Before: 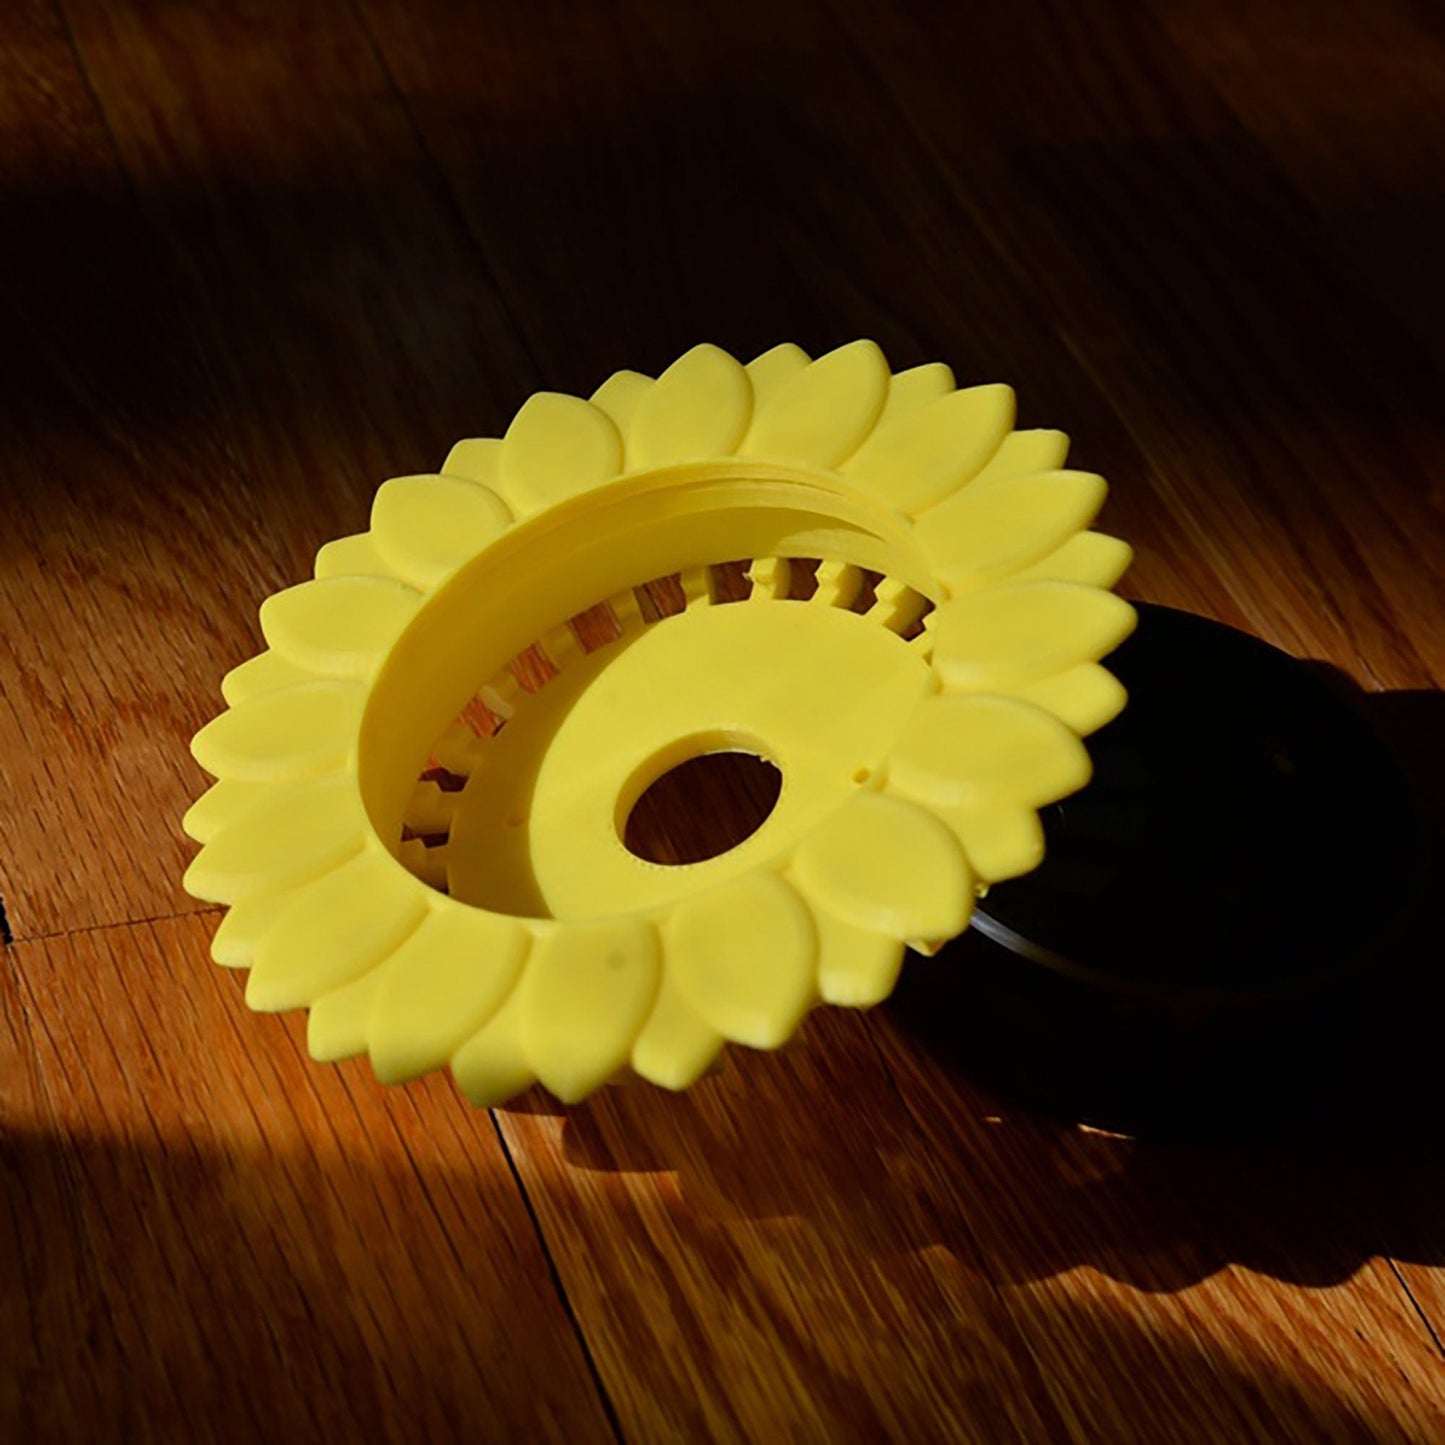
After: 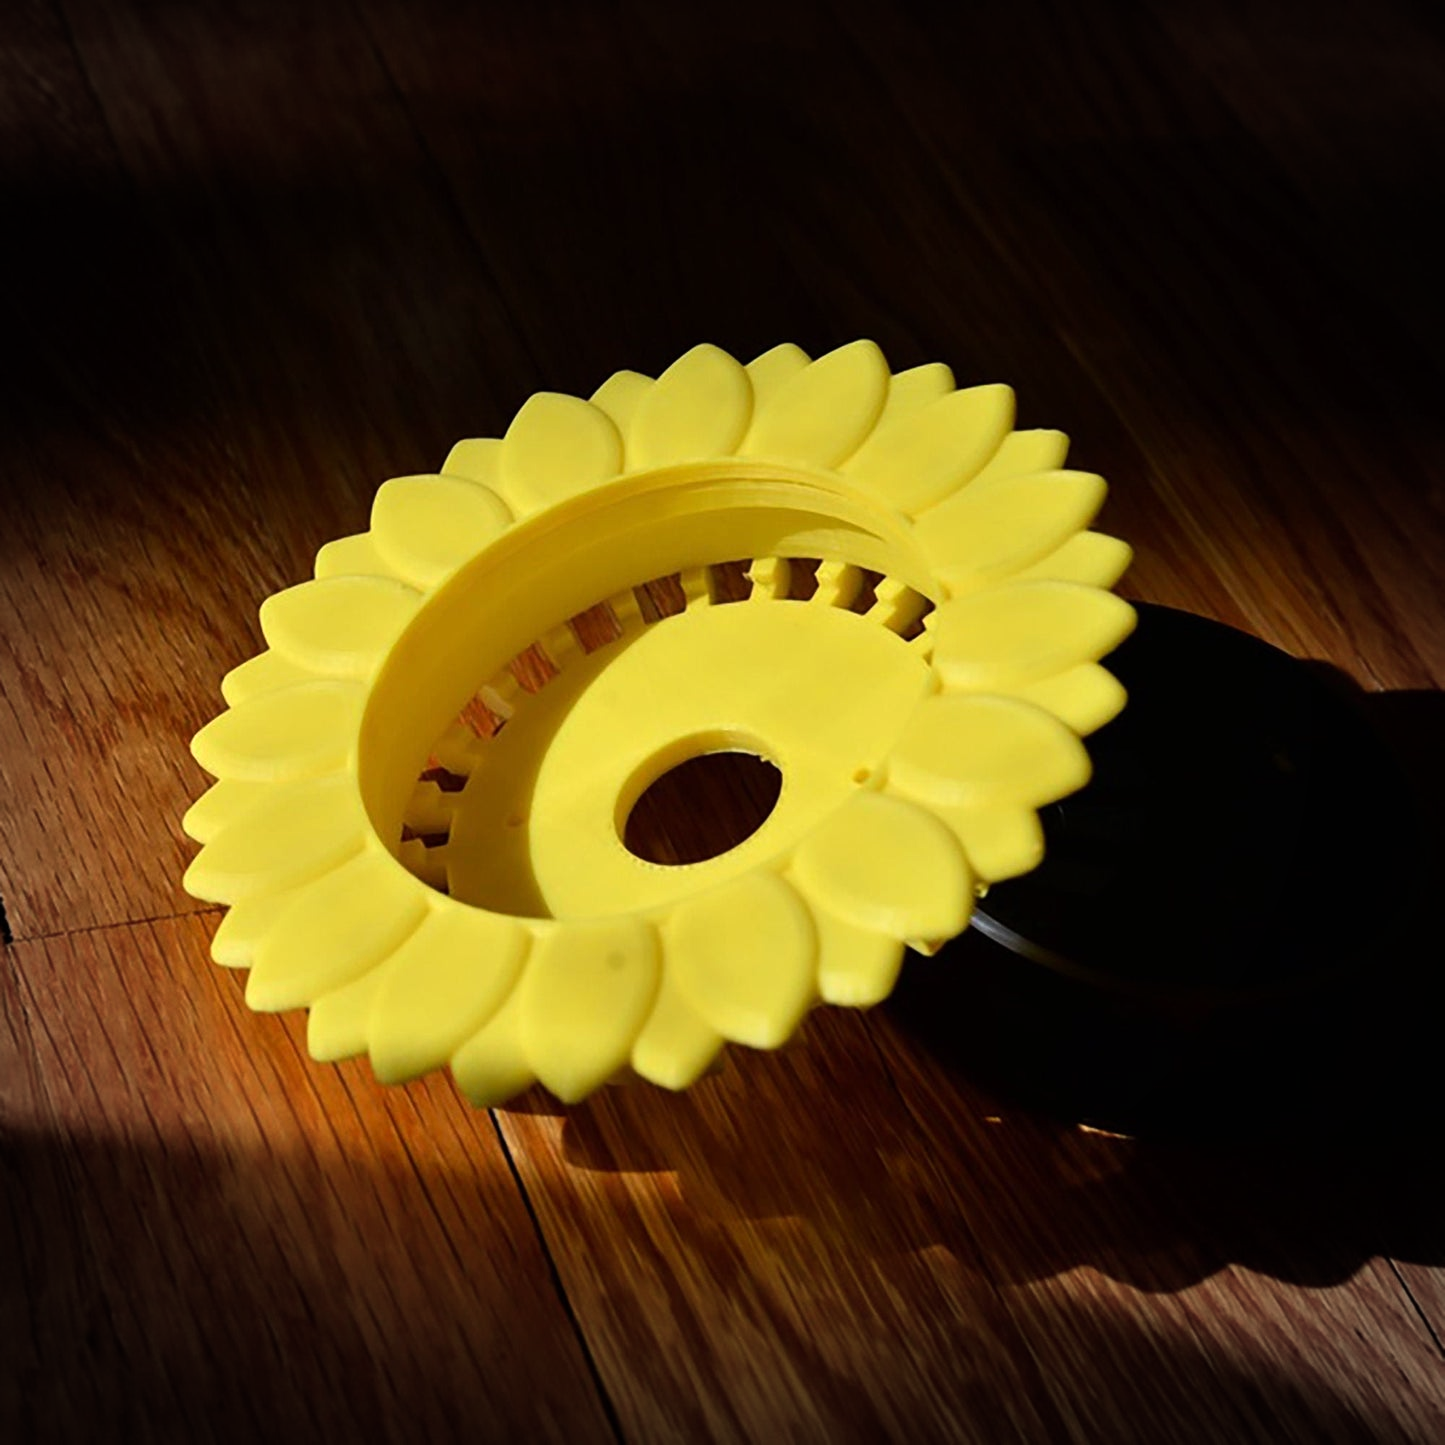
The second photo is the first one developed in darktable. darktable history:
vignetting: width/height ratio 1.09
tone equalizer: -8 EV -0.401 EV, -7 EV -0.402 EV, -6 EV -0.324 EV, -5 EV -0.206 EV, -3 EV 0.218 EV, -2 EV 0.306 EV, -1 EV 0.375 EV, +0 EV 0.419 EV, edges refinement/feathering 500, mask exposure compensation -1.57 EV, preserve details no
